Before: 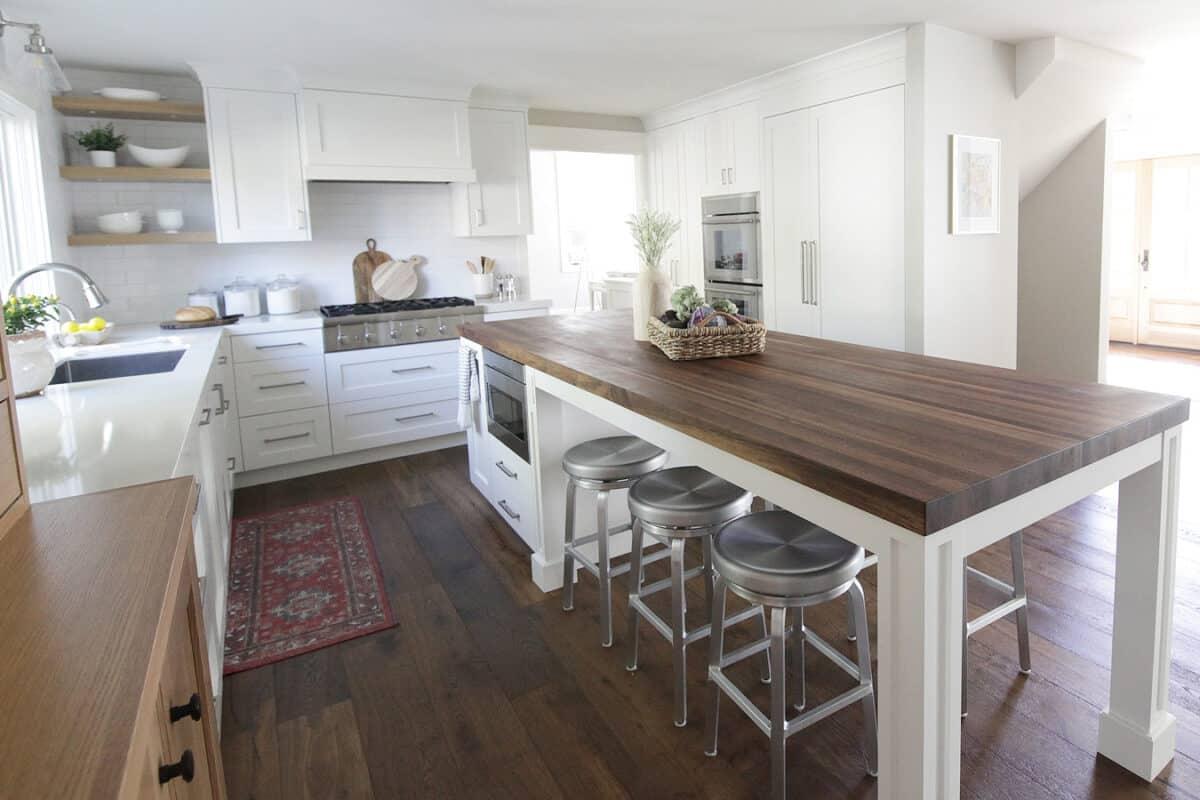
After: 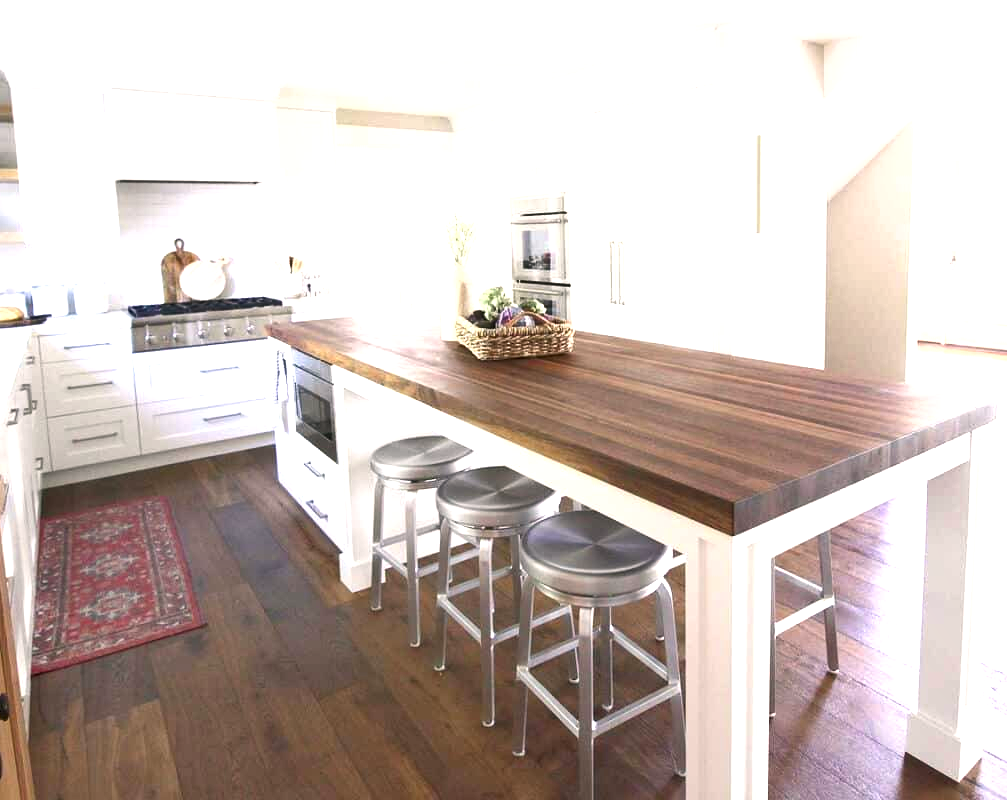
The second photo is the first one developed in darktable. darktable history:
color correction: highlights a* 3.19, highlights b* 1.89, saturation 1.25
exposure: black level correction 0, exposure 1.2 EV, compensate highlight preservation false
shadows and highlights: shadows 29.61, highlights -30.42, low approximation 0.01, soften with gaussian
crop: left 16.03%
